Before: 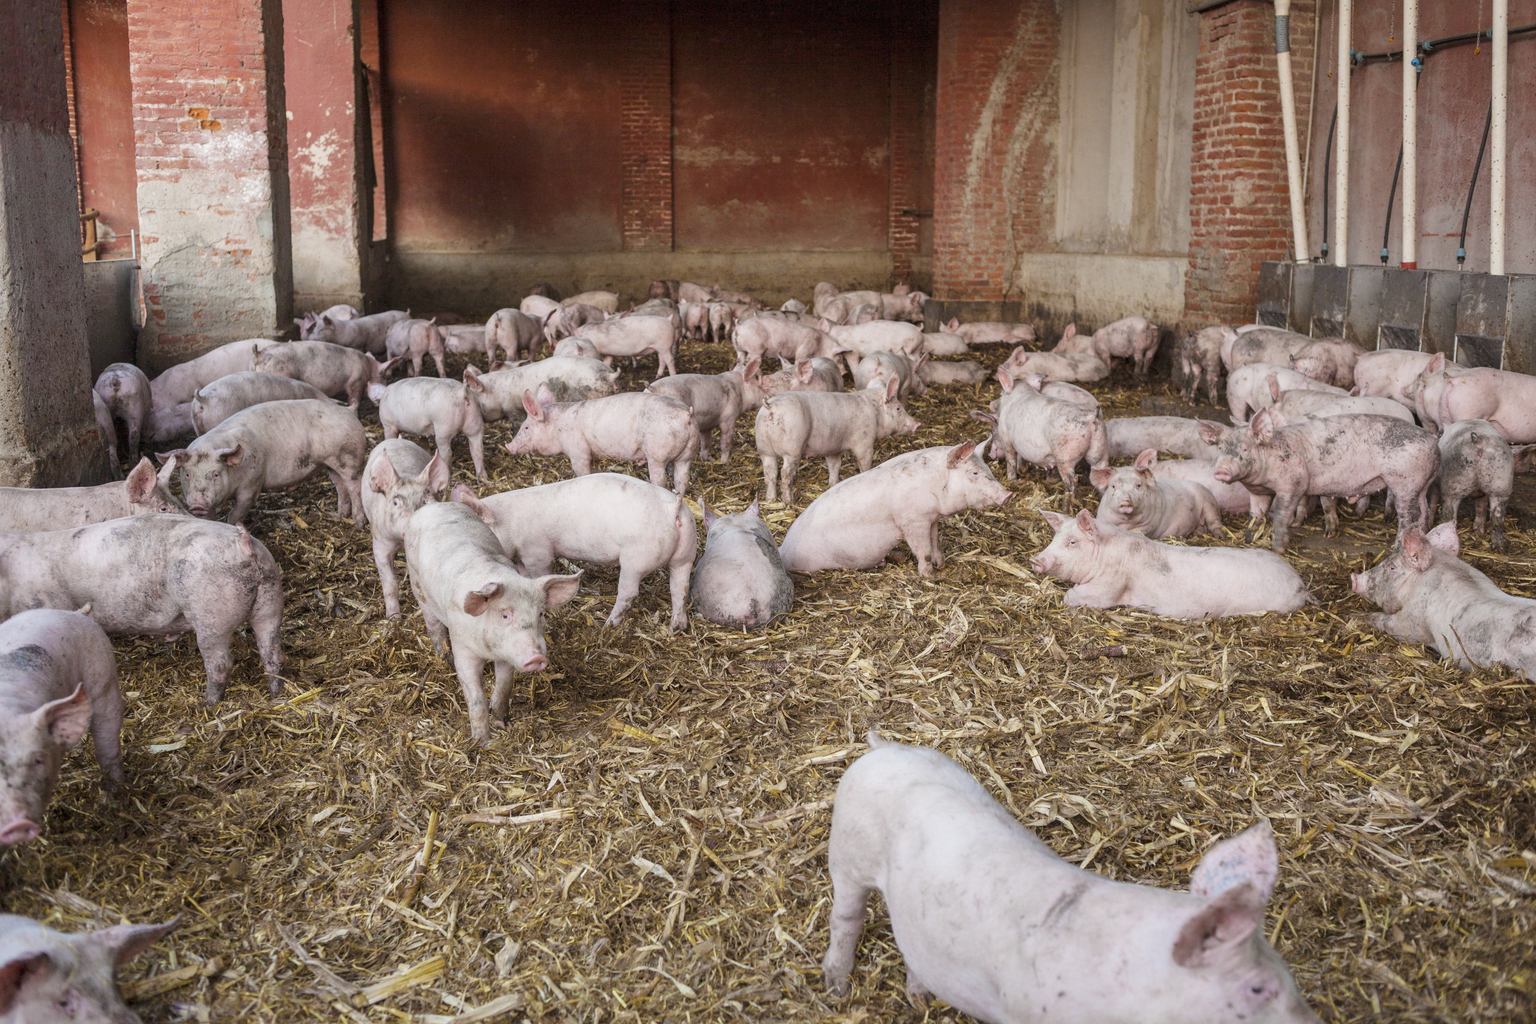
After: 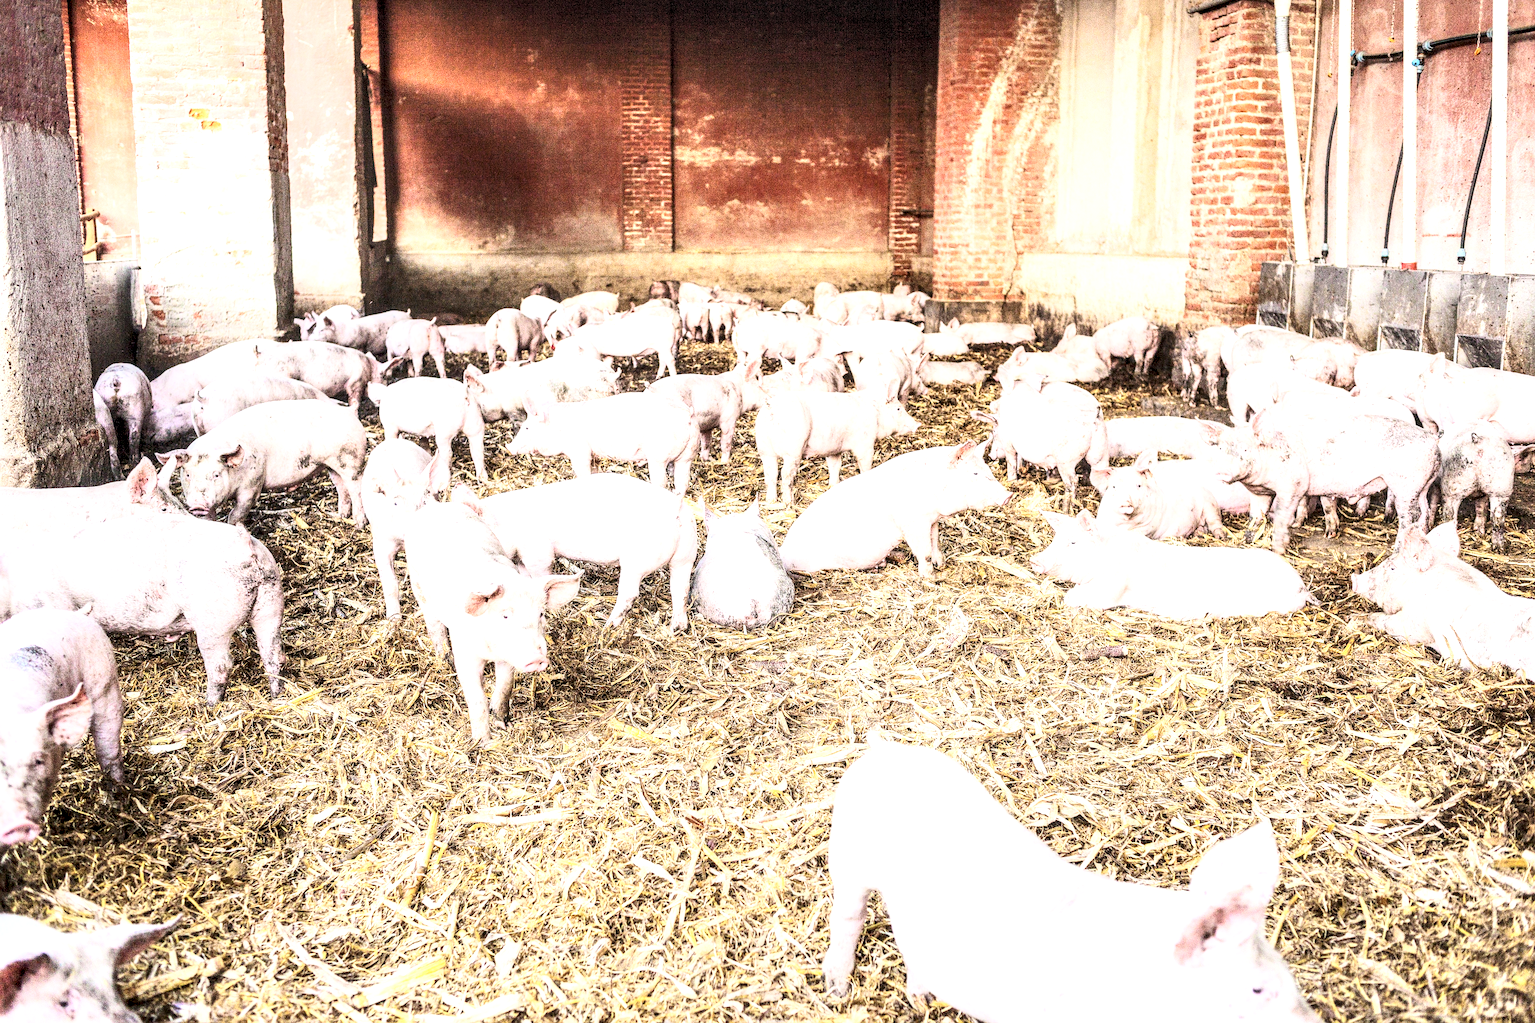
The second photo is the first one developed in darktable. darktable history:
local contrast: highlights 60%, shadows 60%, detail 160%
base curve: curves: ch0 [(0, 0) (0.007, 0.004) (0.027, 0.03) (0.046, 0.07) (0.207, 0.54) (0.442, 0.872) (0.673, 0.972) (1, 1)], preserve colors none
haze removal: strength -0.05
sharpen: on, module defaults
contrast brightness saturation: contrast 0.39, brightness 0.53
grain: coarseness 0.09 ISO, strength 10%
